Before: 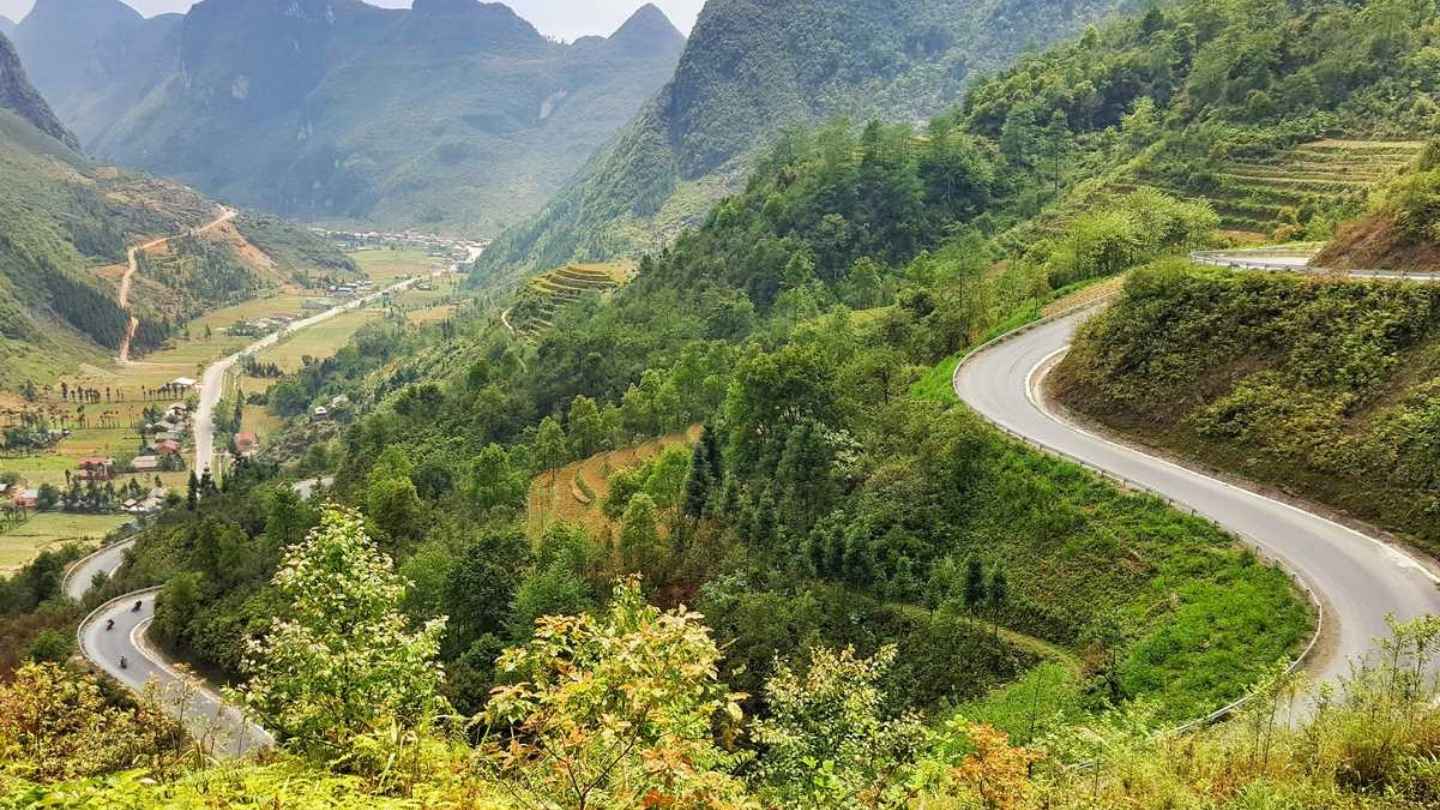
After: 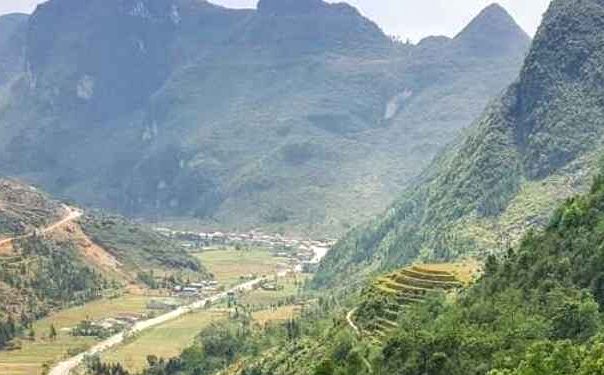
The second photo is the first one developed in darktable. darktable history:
local contrast: detail 130%
crop and rotate: left 10.817%, top 0.062%, right 47.194%, bottom 53.626%
rotate and perspective: automatic cropping off
